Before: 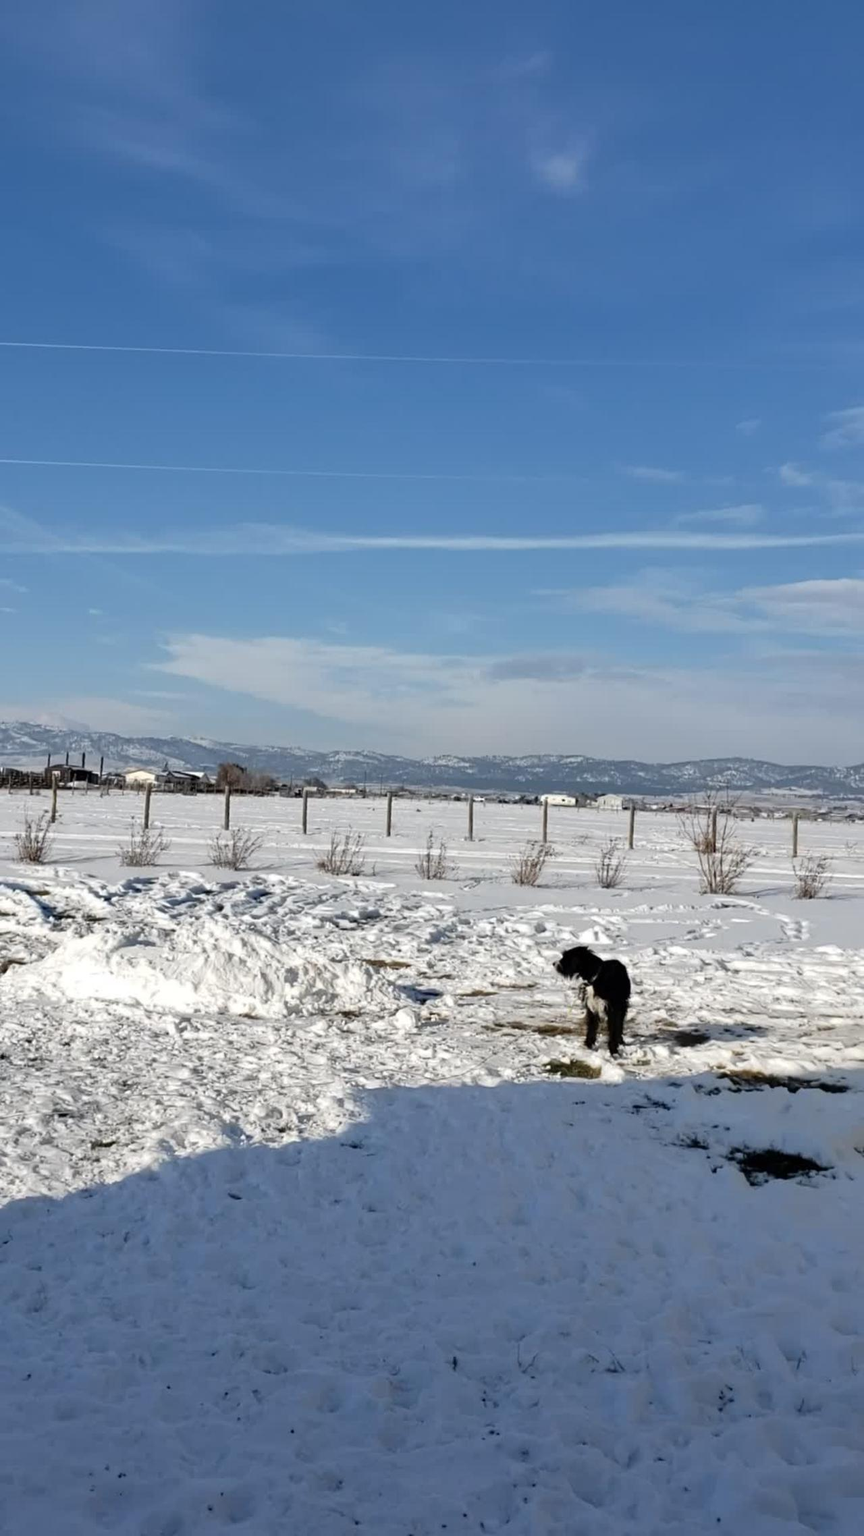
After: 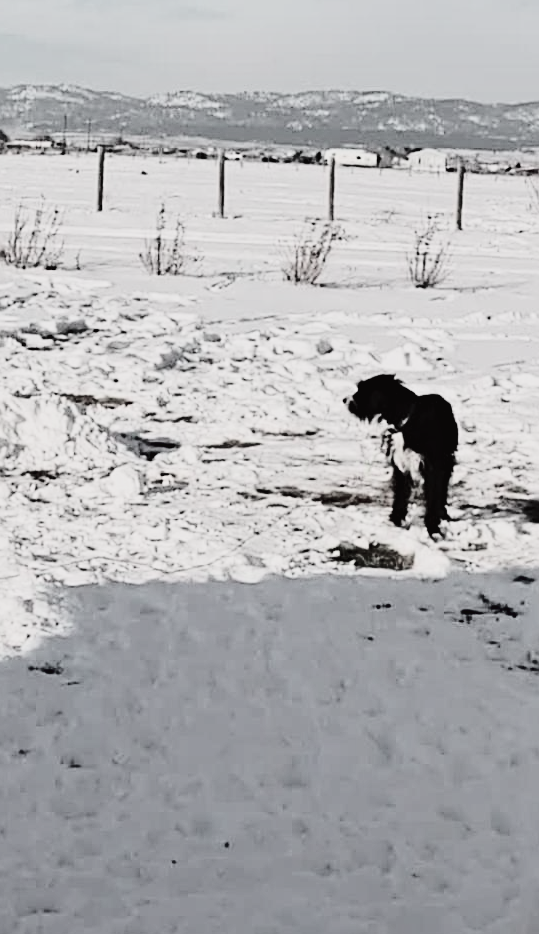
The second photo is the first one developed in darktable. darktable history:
tone curve: curves: ch0 [(0, 0.019) (0.204, 0.162) (0.491, 0.519) (0.748, 0.765) (1, 0.919)]; ch1 [(0, 0) (0.179, 0.173) (0.322, 0.32) (0.442, 0.447) (0.496, 0.504) (0.566, 0.585) (0.761, 0.803) (1, 1)]; ch2 [(0, 0) (0.434, 0.447) (0.483, 0.487) (0.555, 0.563) (0.697, 0.68) (1, 1)], color space Lab, independent channels, preserve colors none
crop: left 37.221%, top 45.169%, right 20.63%, bottom 13.777%
haze removal: compatibility mode true, adaptive false
color contrast: green-magenta contrast 0.3, blue-yellow contrast 0.15
sharpen: on, module defaults
base curve: curves: ch0 [(0, 0) (0.028, 0.03) (0.121, 0.232) (0.46, 0.748) (0.859, 0.968) (1, 1)]
